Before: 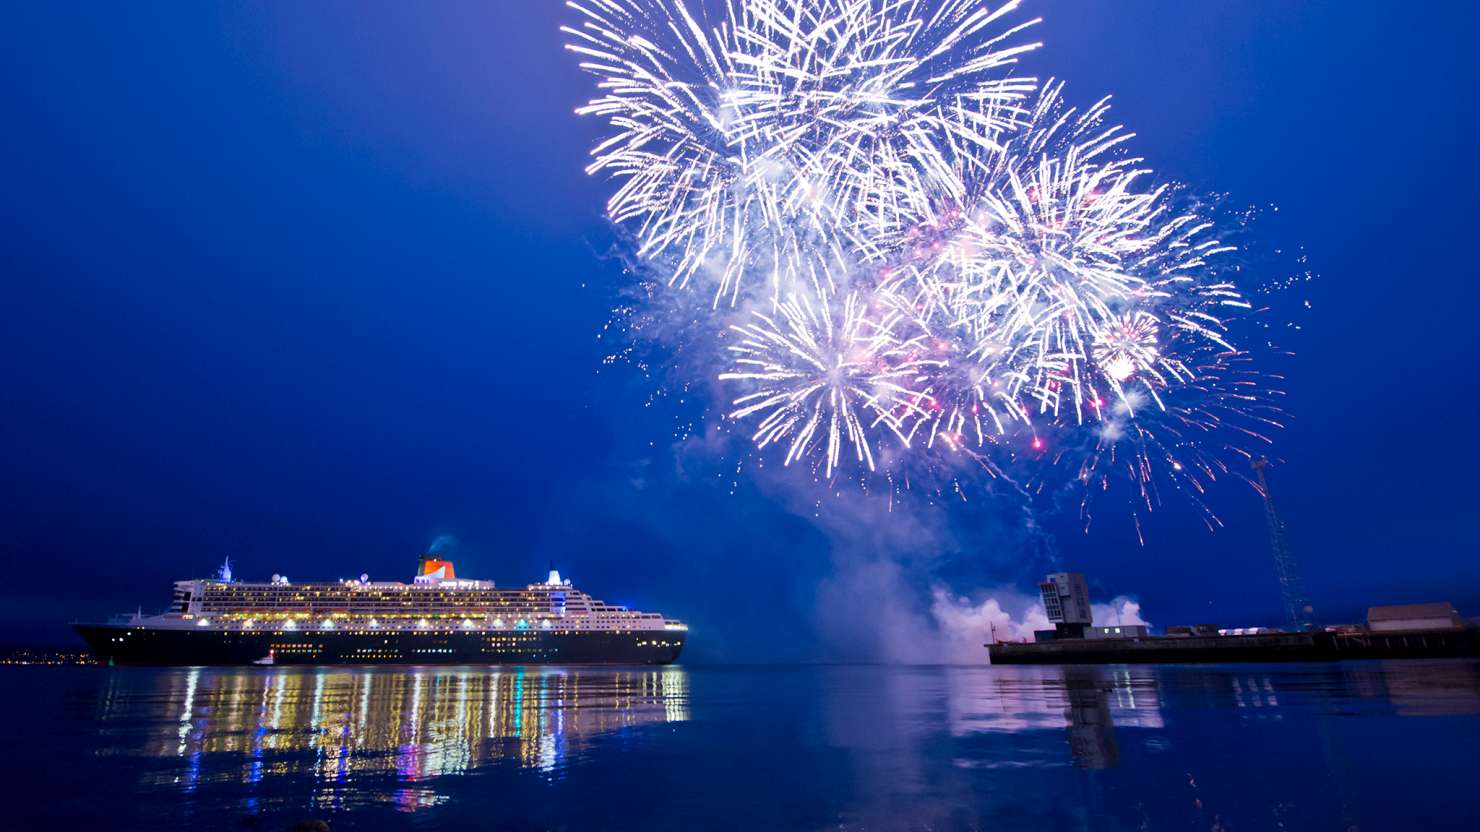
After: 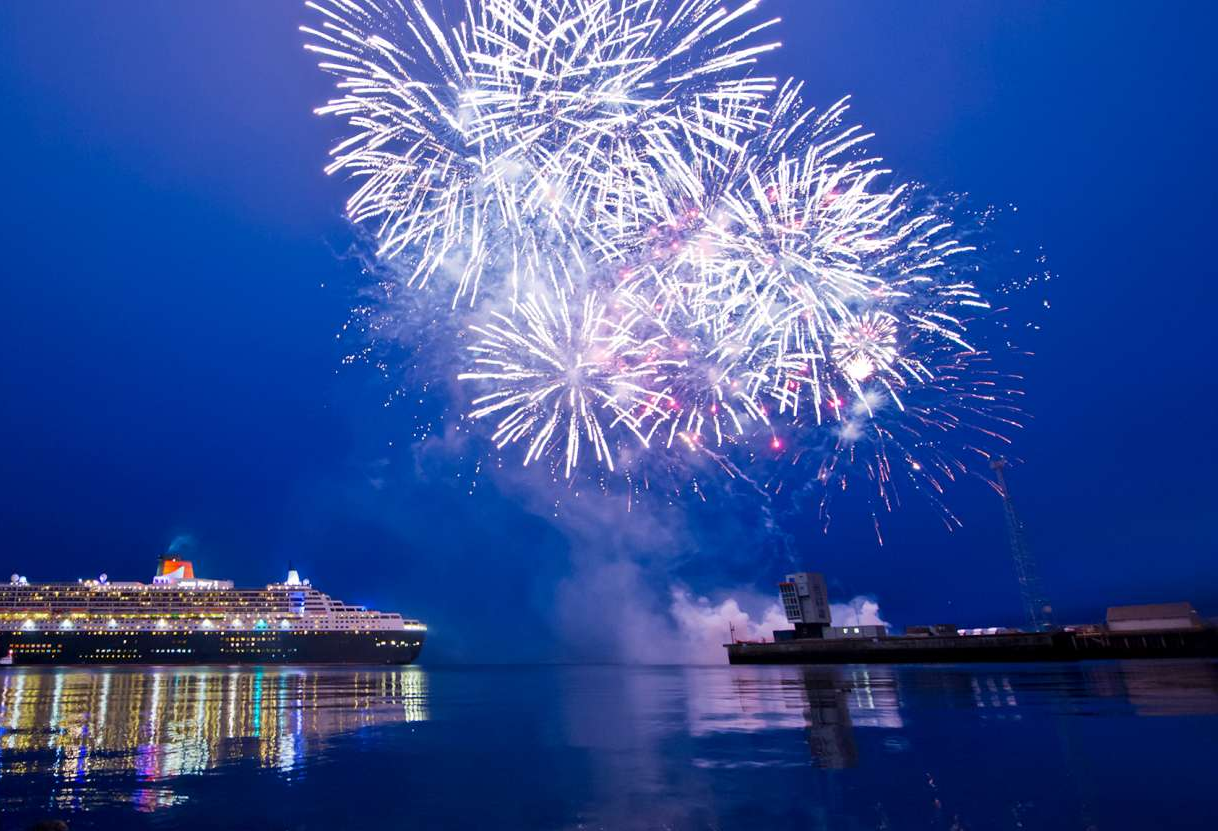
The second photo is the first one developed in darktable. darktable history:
crop: left 17.657%, bottom 0.03%
